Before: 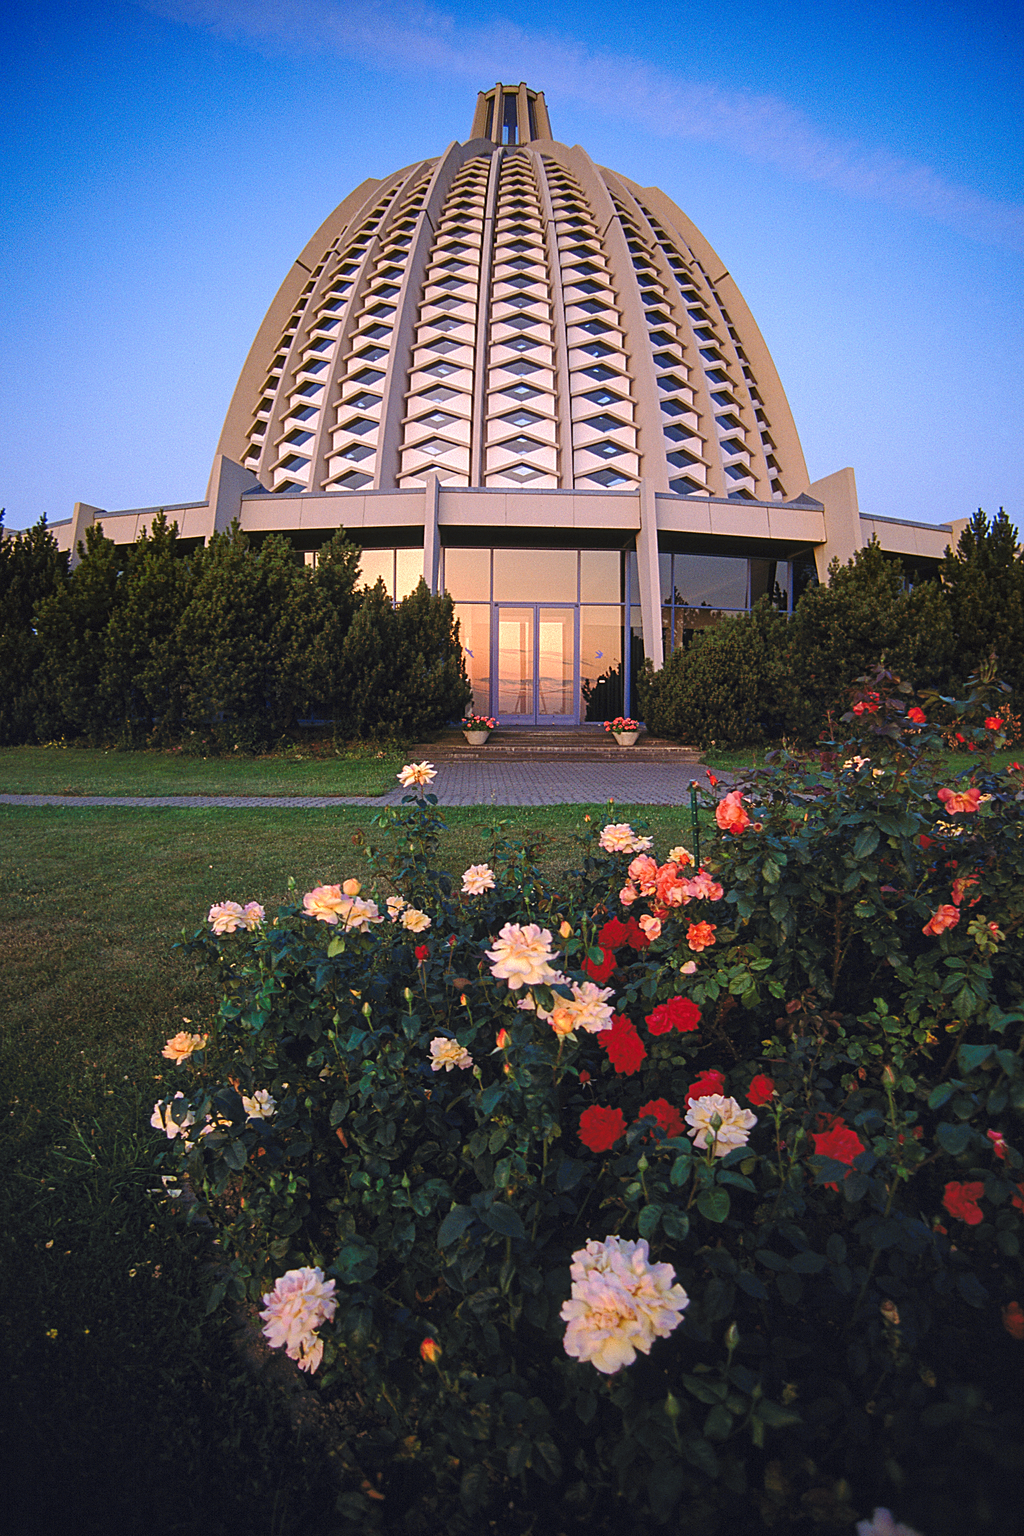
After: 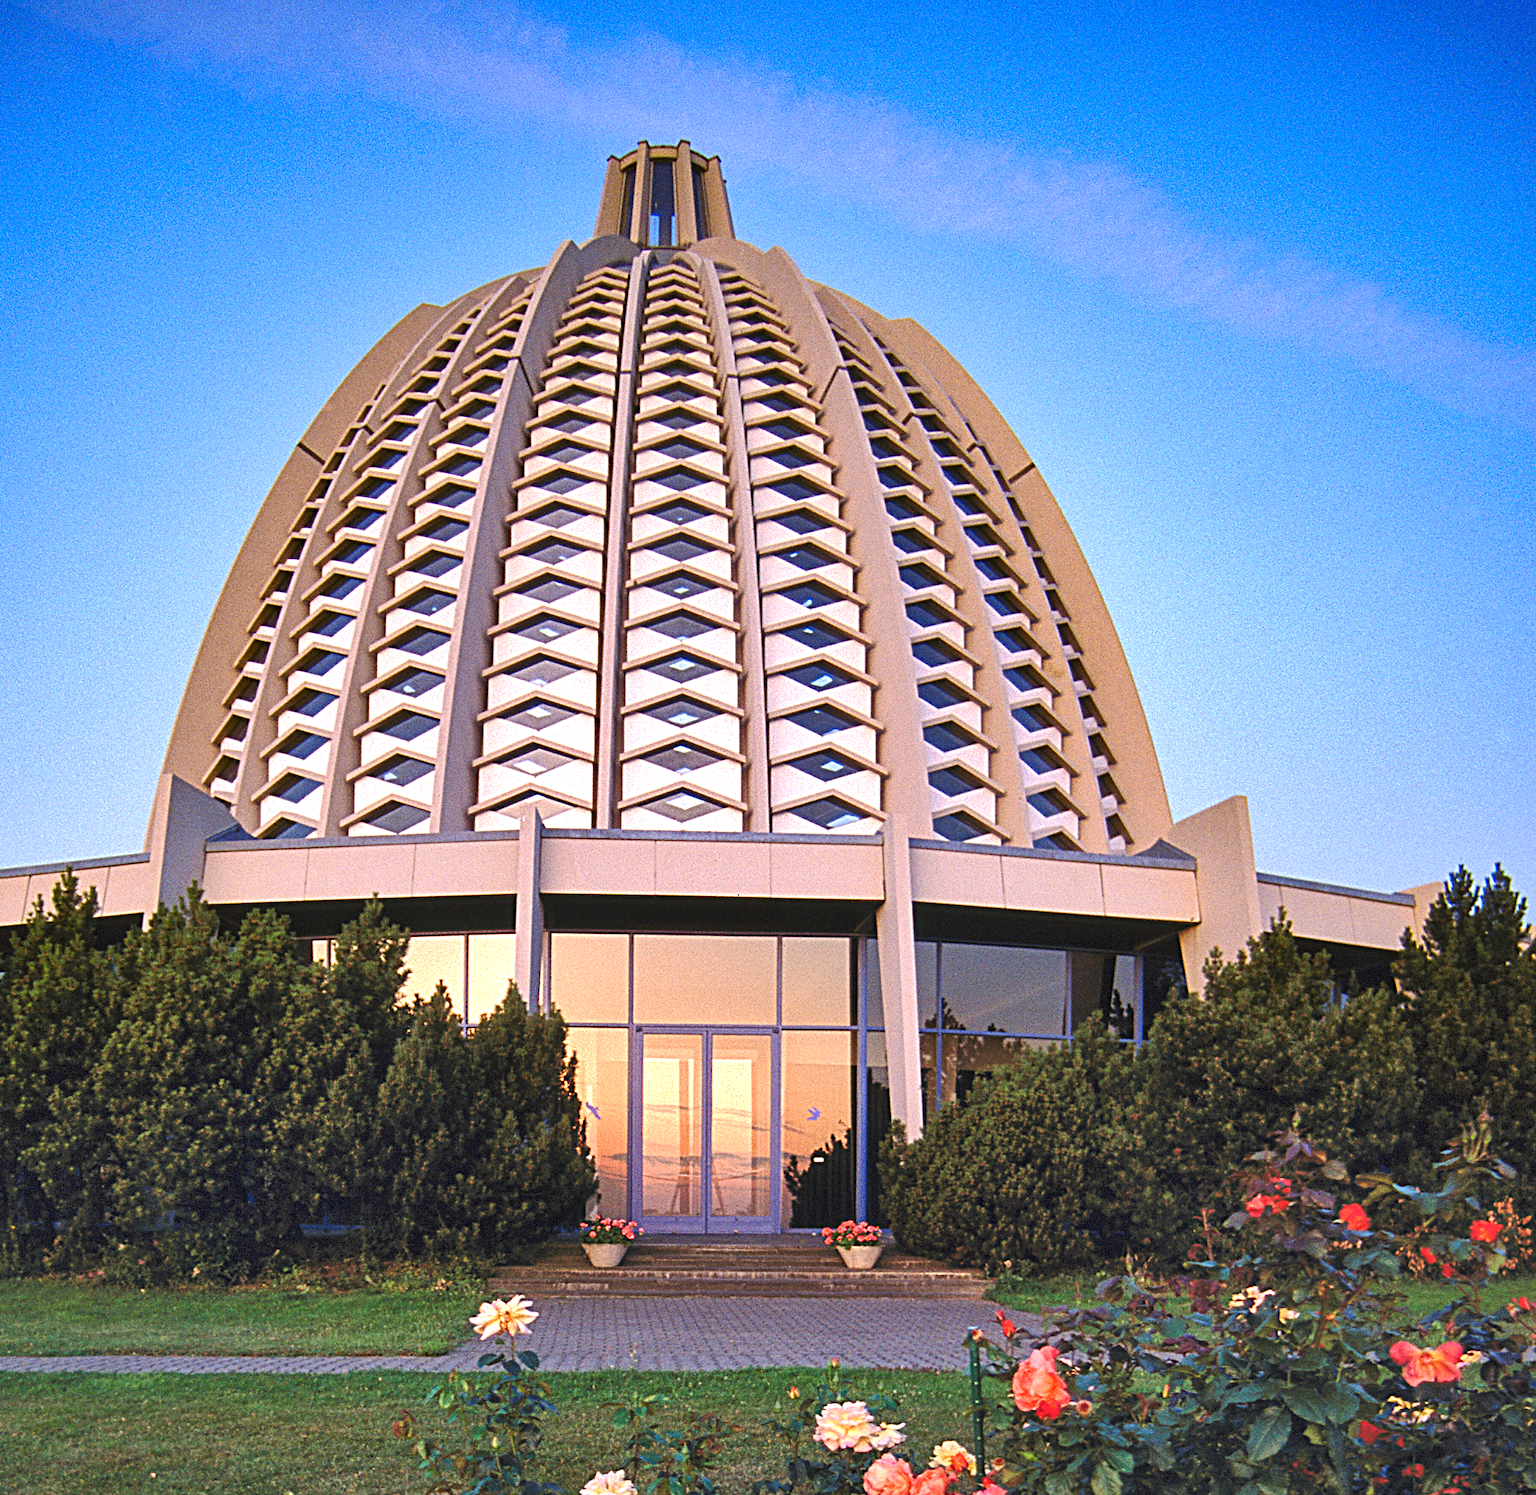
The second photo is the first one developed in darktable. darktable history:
crop and rotate: left 11.812%, bottom 42.776%
shadows and highlights: white point adjustment 0.05, highlights color adjustment 55.9%, soften with gaussian
exposure: black level correction 0.001, exposure 0.5 EV, compensate exposure bias true, compensate highlight preservation false
tone equalizer: on, module defaults
